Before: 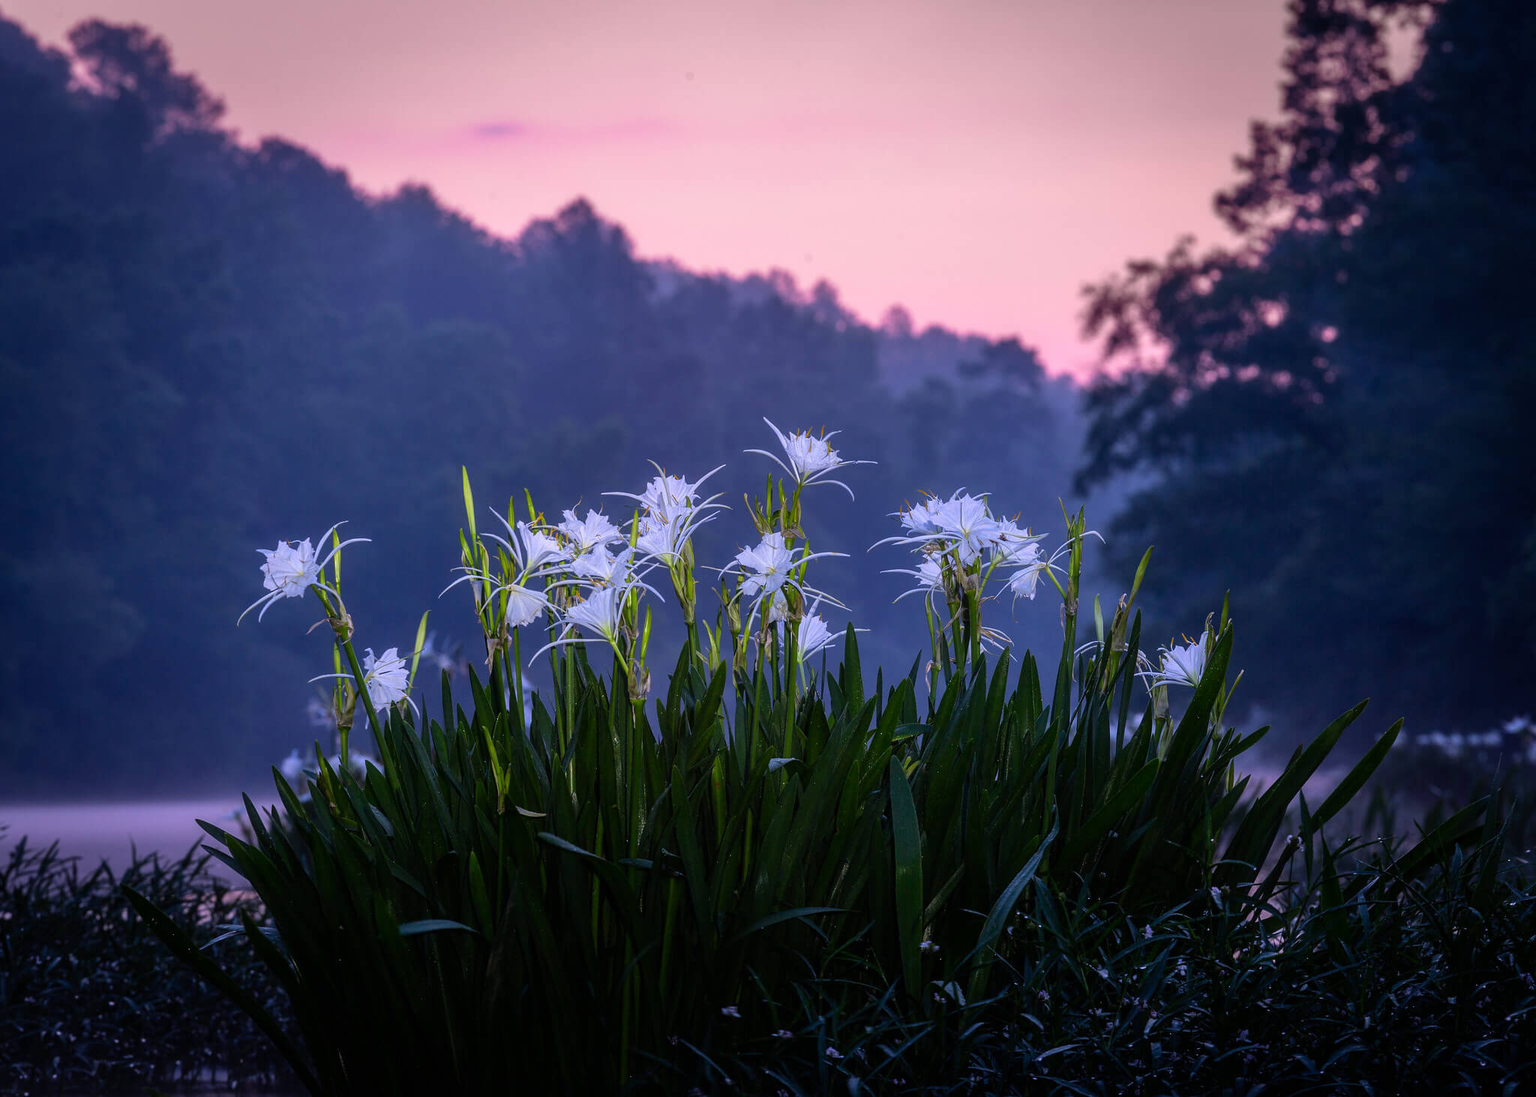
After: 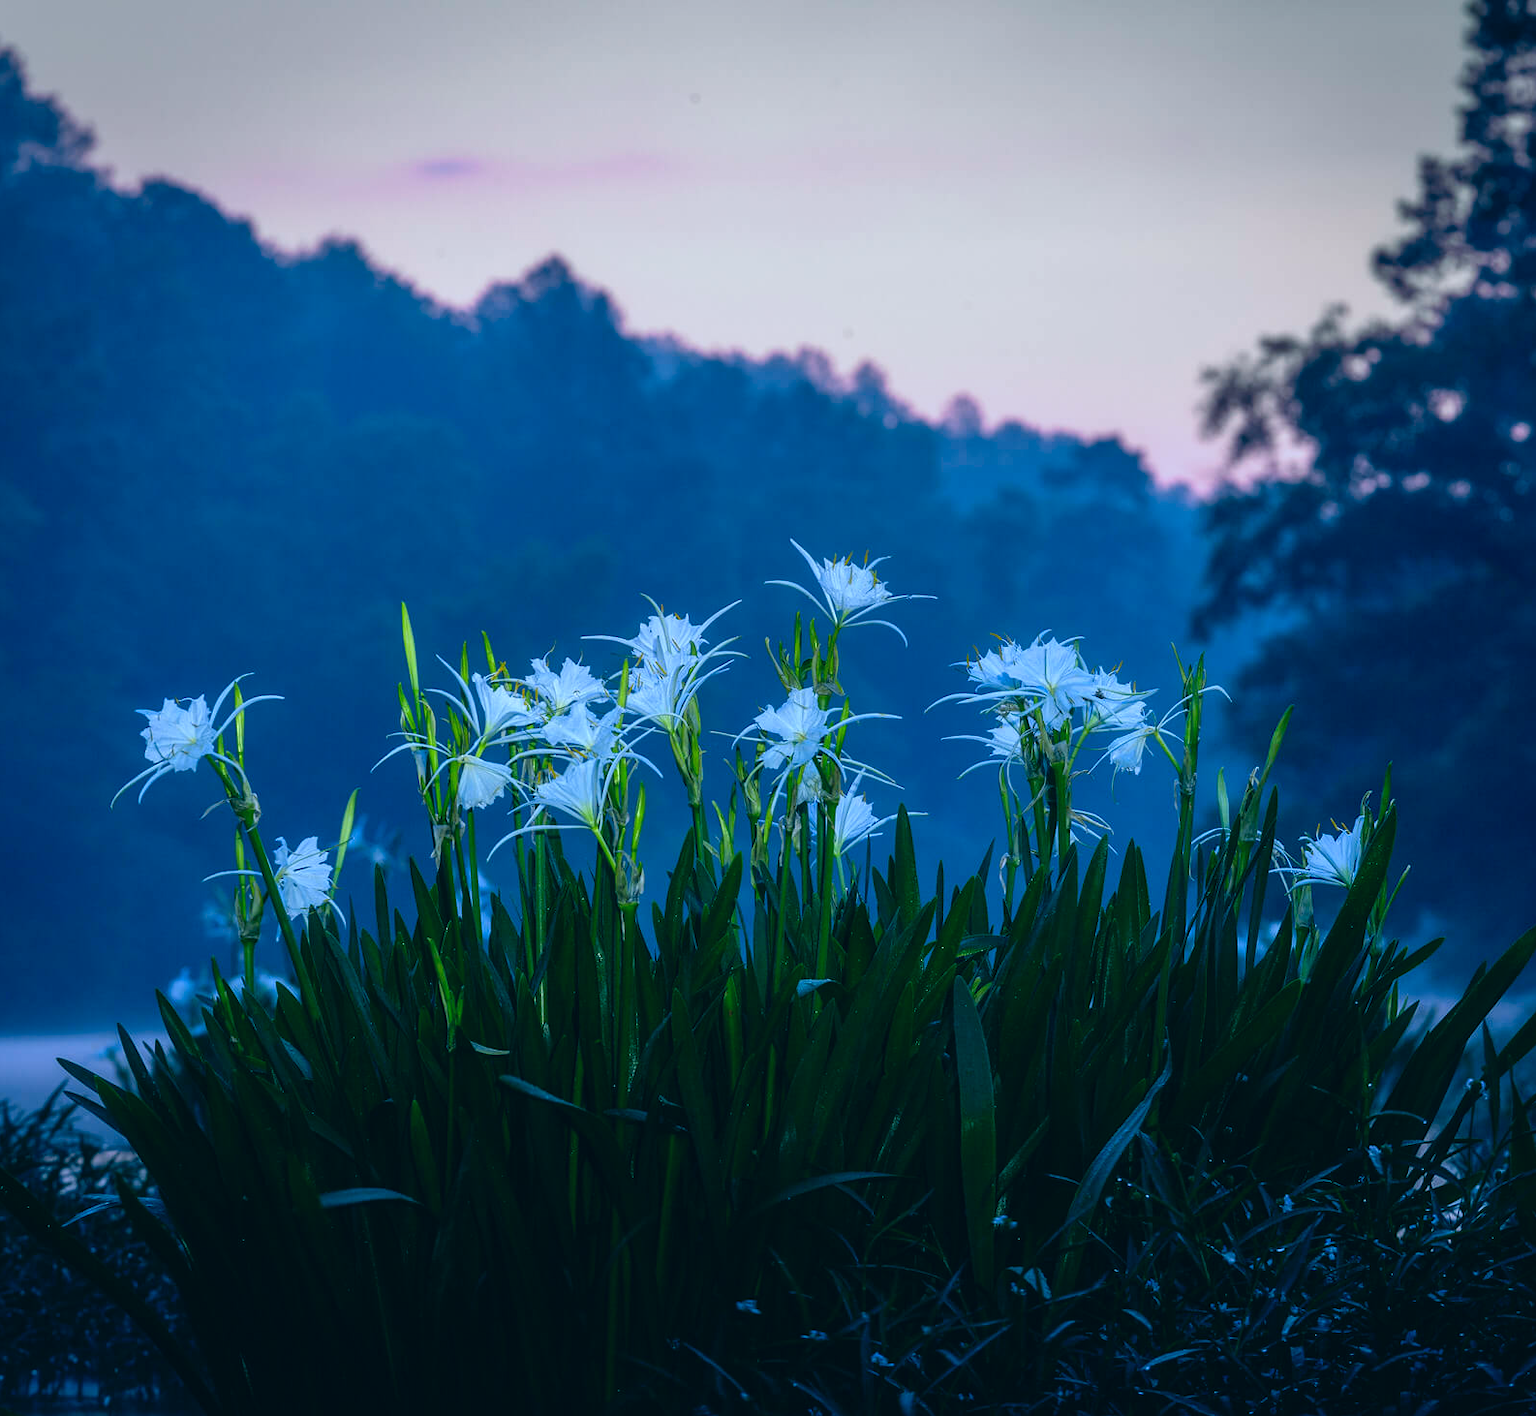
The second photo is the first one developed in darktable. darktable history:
crop: left 9.88%, right 12.664%
color correction: highlights a* -20.08, highlights b* 9.8, shadows a* -20.4, shadows b* -10.76
white balance: red 0.967, blue 1.119, emerald 0.756
